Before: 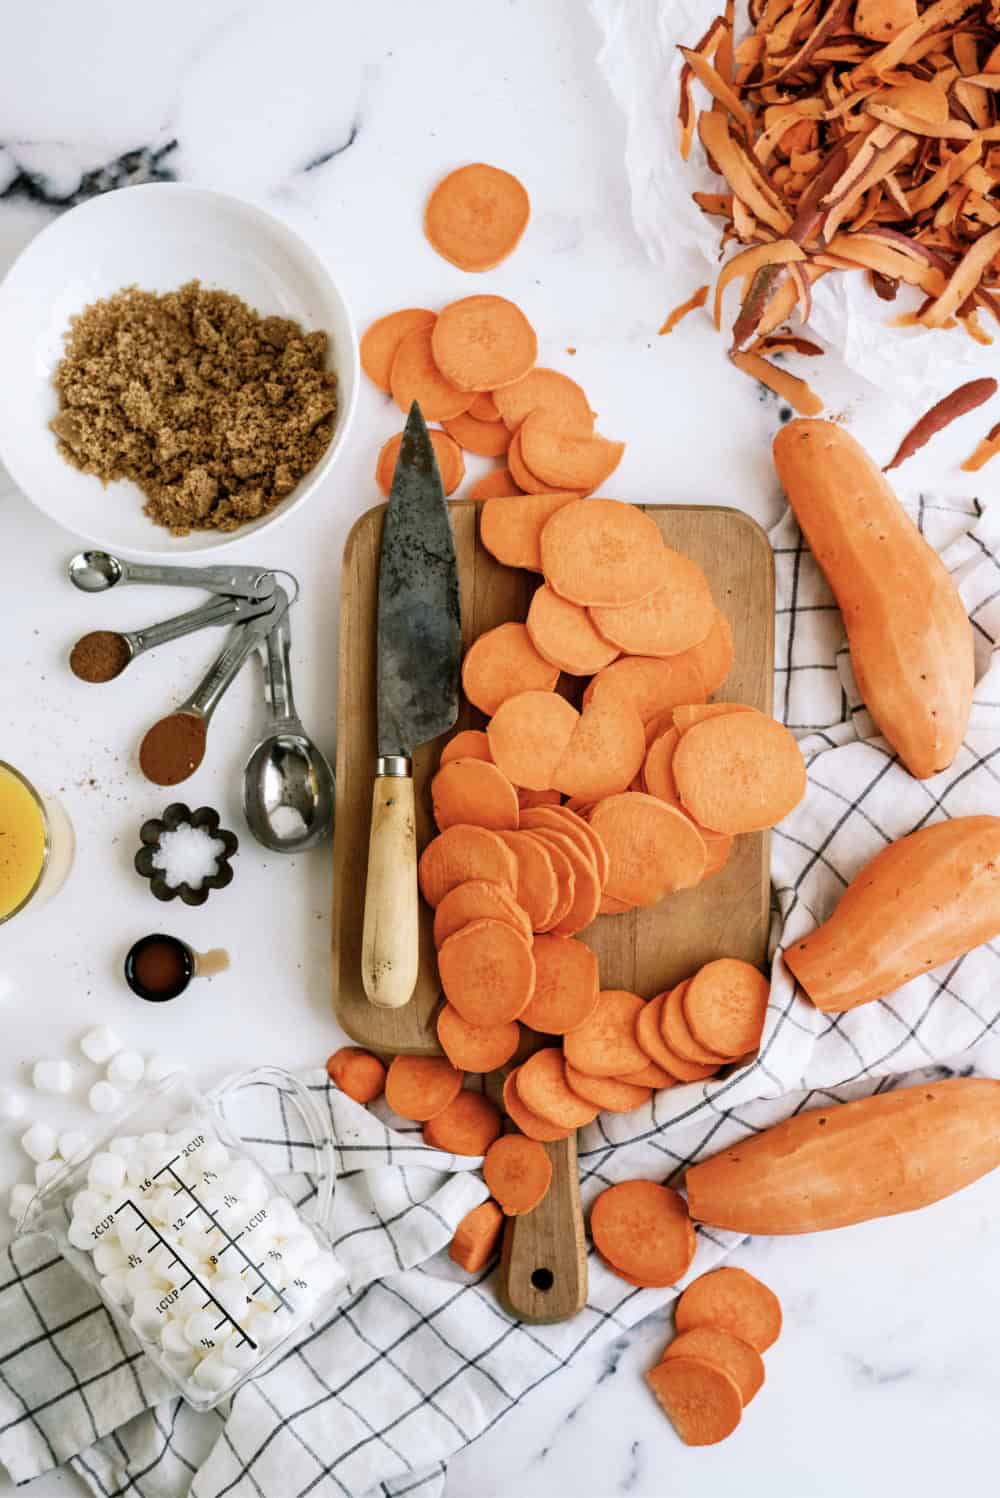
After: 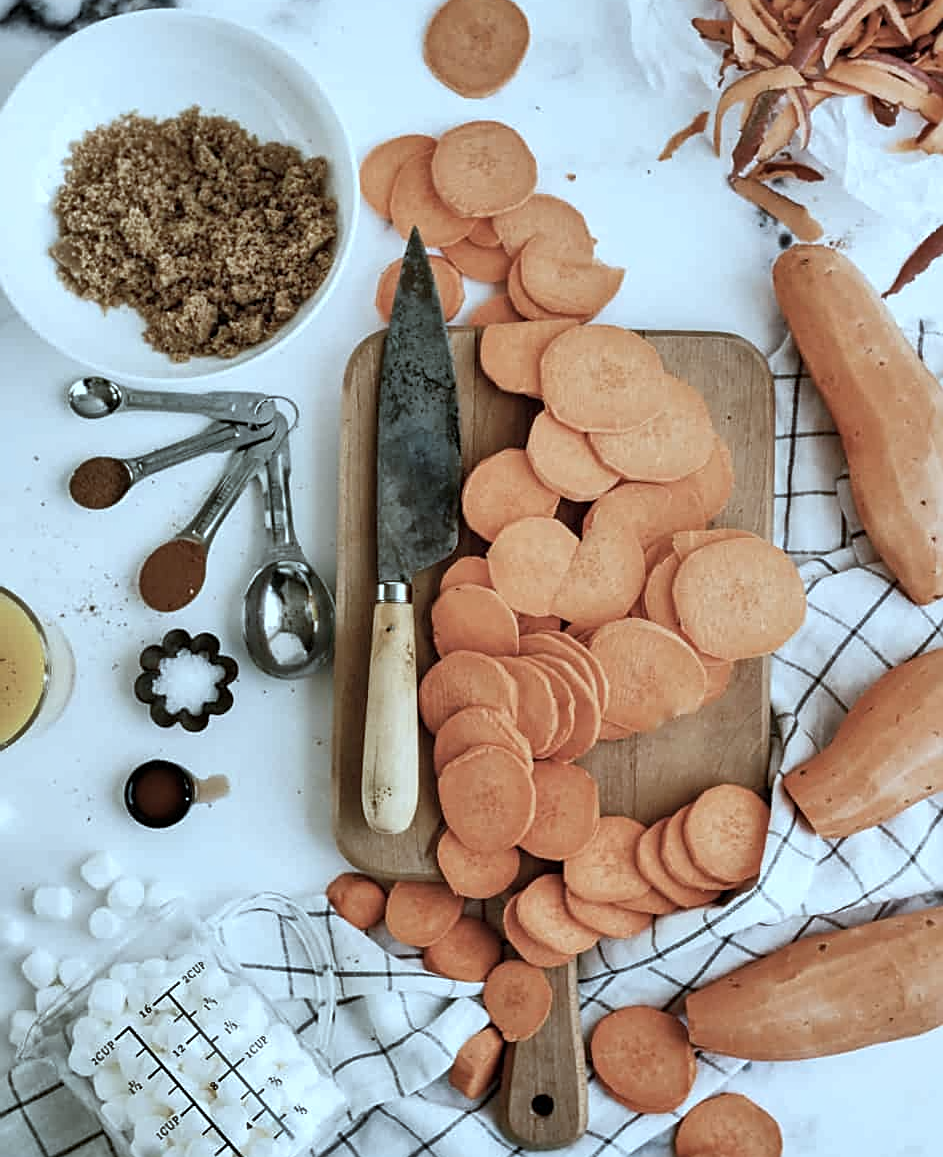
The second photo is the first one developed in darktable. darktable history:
crop and rotate: angle 0.035°, top 11.605%, right 5.609%, bottom 11.054%
shadows and highlights: shadows color adjustment 99.16%, highlights color adjustment 0.743%, soften with gaussian
sharpen: on, module defaults
color correction: highlights a* -12.26, highlights b* -17.78, saturation 0.709
